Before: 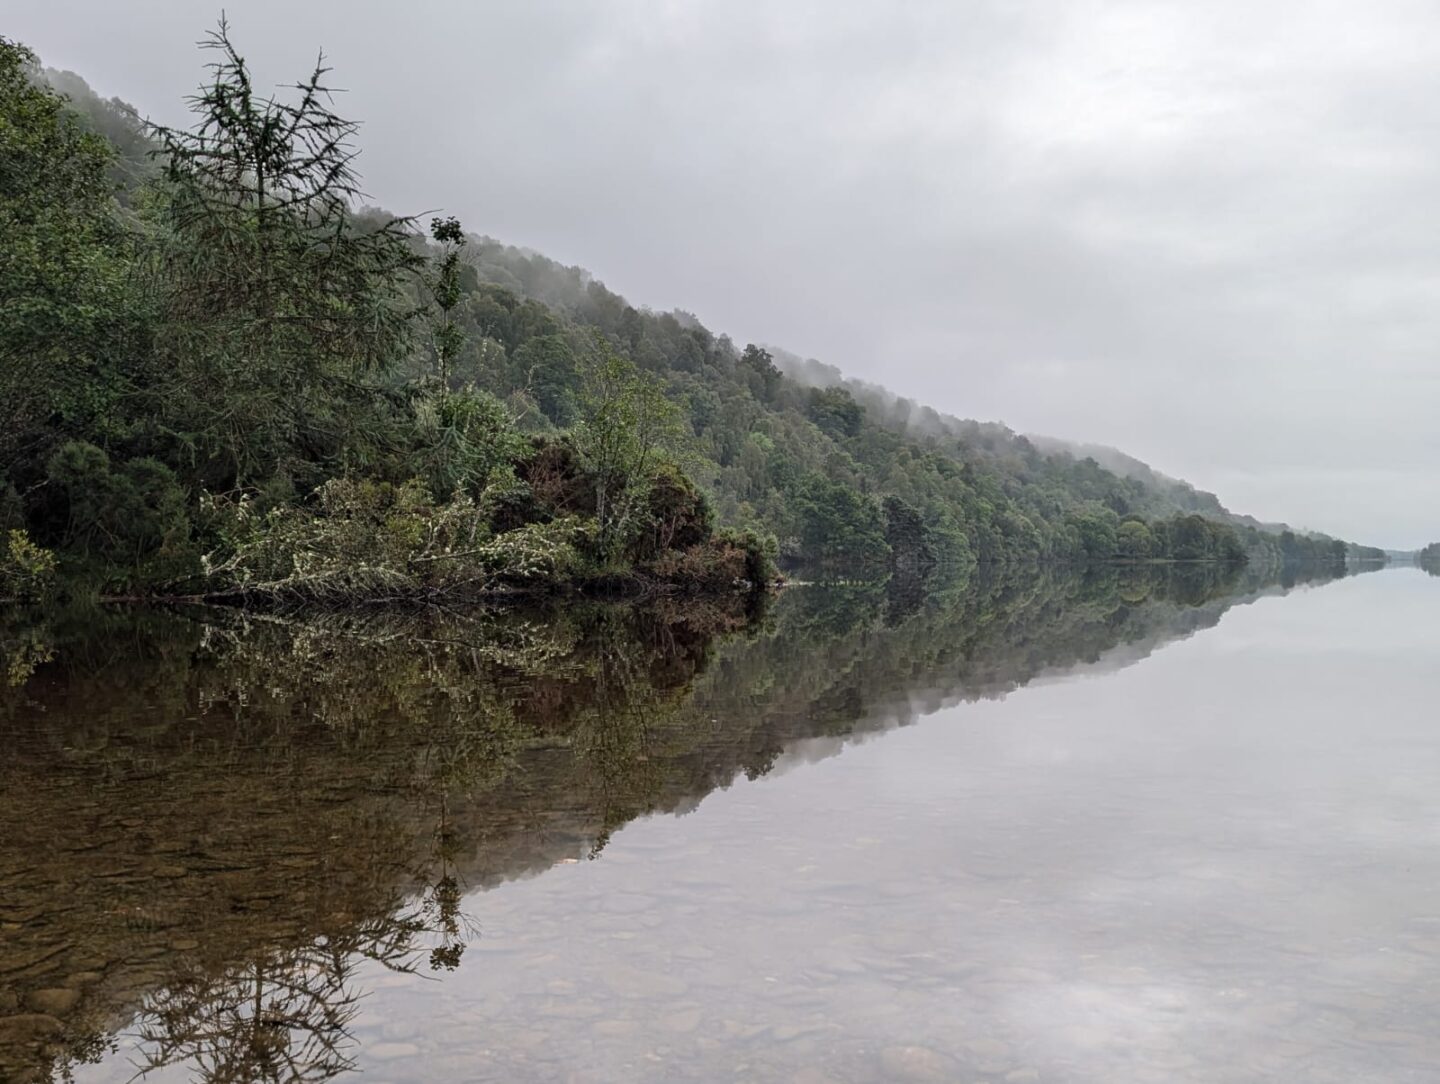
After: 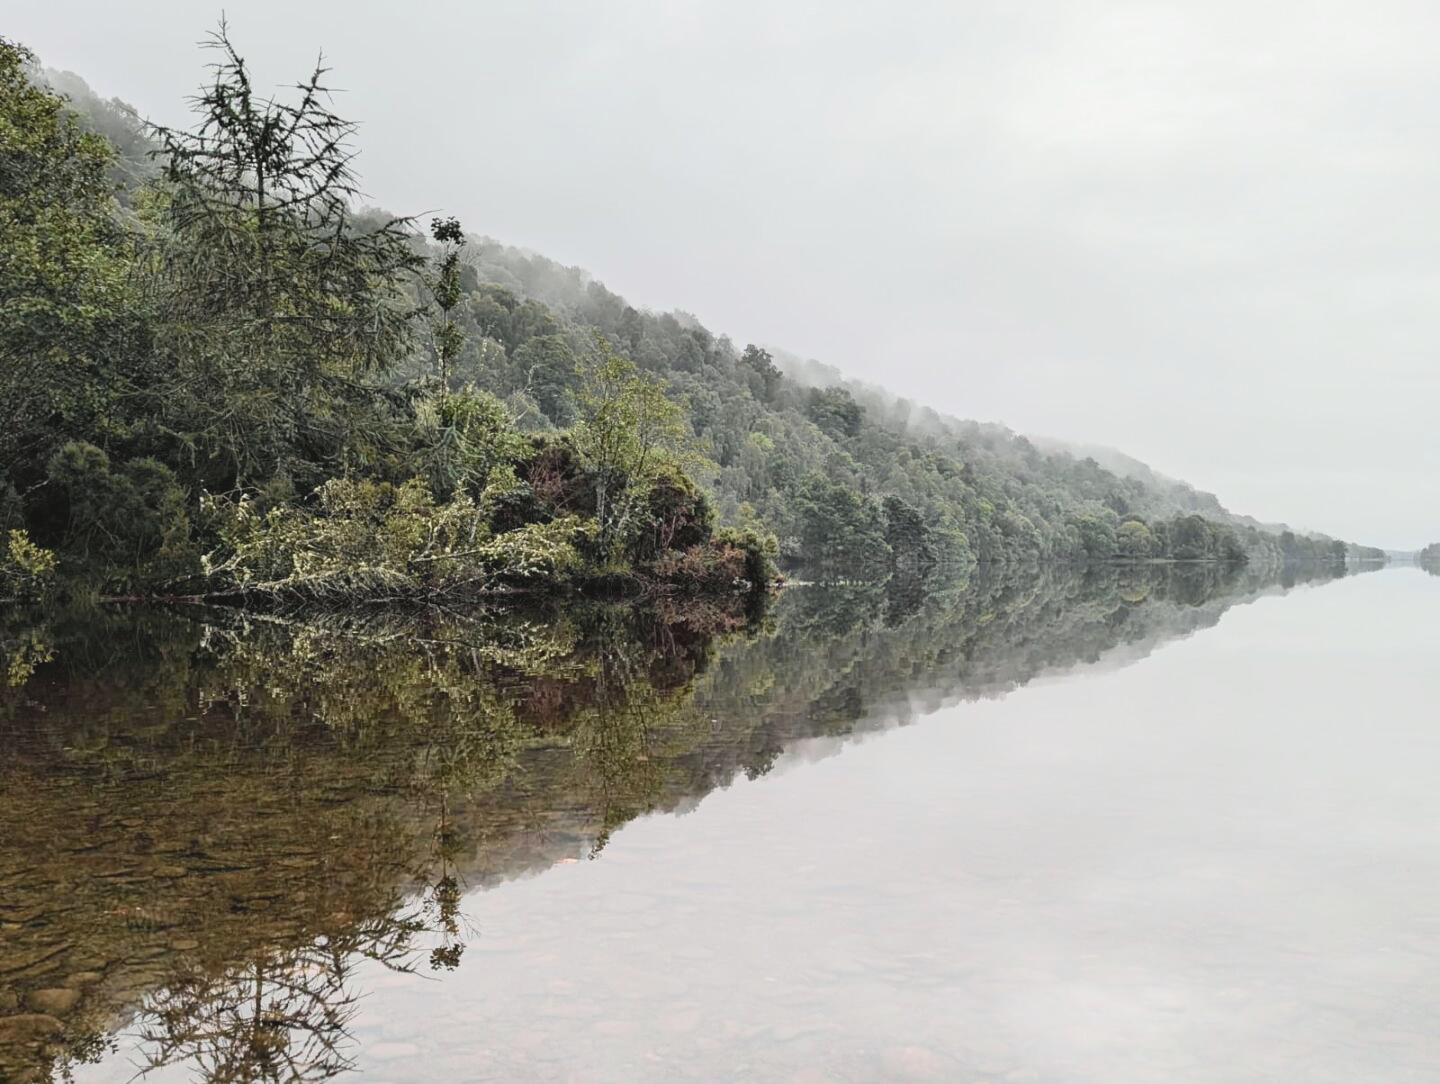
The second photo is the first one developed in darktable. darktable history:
color balance: lift [1.007, 1, 1, 1], gamma [1.097, 1, 1, 1]
tone curve: curves: ch0 [(0, 0.023) (0.113, 0.081) (0.204, 0.197) (0.498, 0.608) (0.709, 0.819) (0.984, 0.961)]; ch1 [(0, 0) (0.172, 0.123) (0.317, 0.272) (0.414, 0.382) (0.476, 0.479) (0.505, 0.501) (0.528, 0.54) (0.618, 0.647) (0.709, 0.764) (1, 1)]; ch2 [(0, 0) (0.411, 0.424) (0.492, 0.502) (0.521, 0.521) (0.55, 0.576) (0.686, 0.638) (1, 1)], color space Lab, independent channels, preserve colors none
